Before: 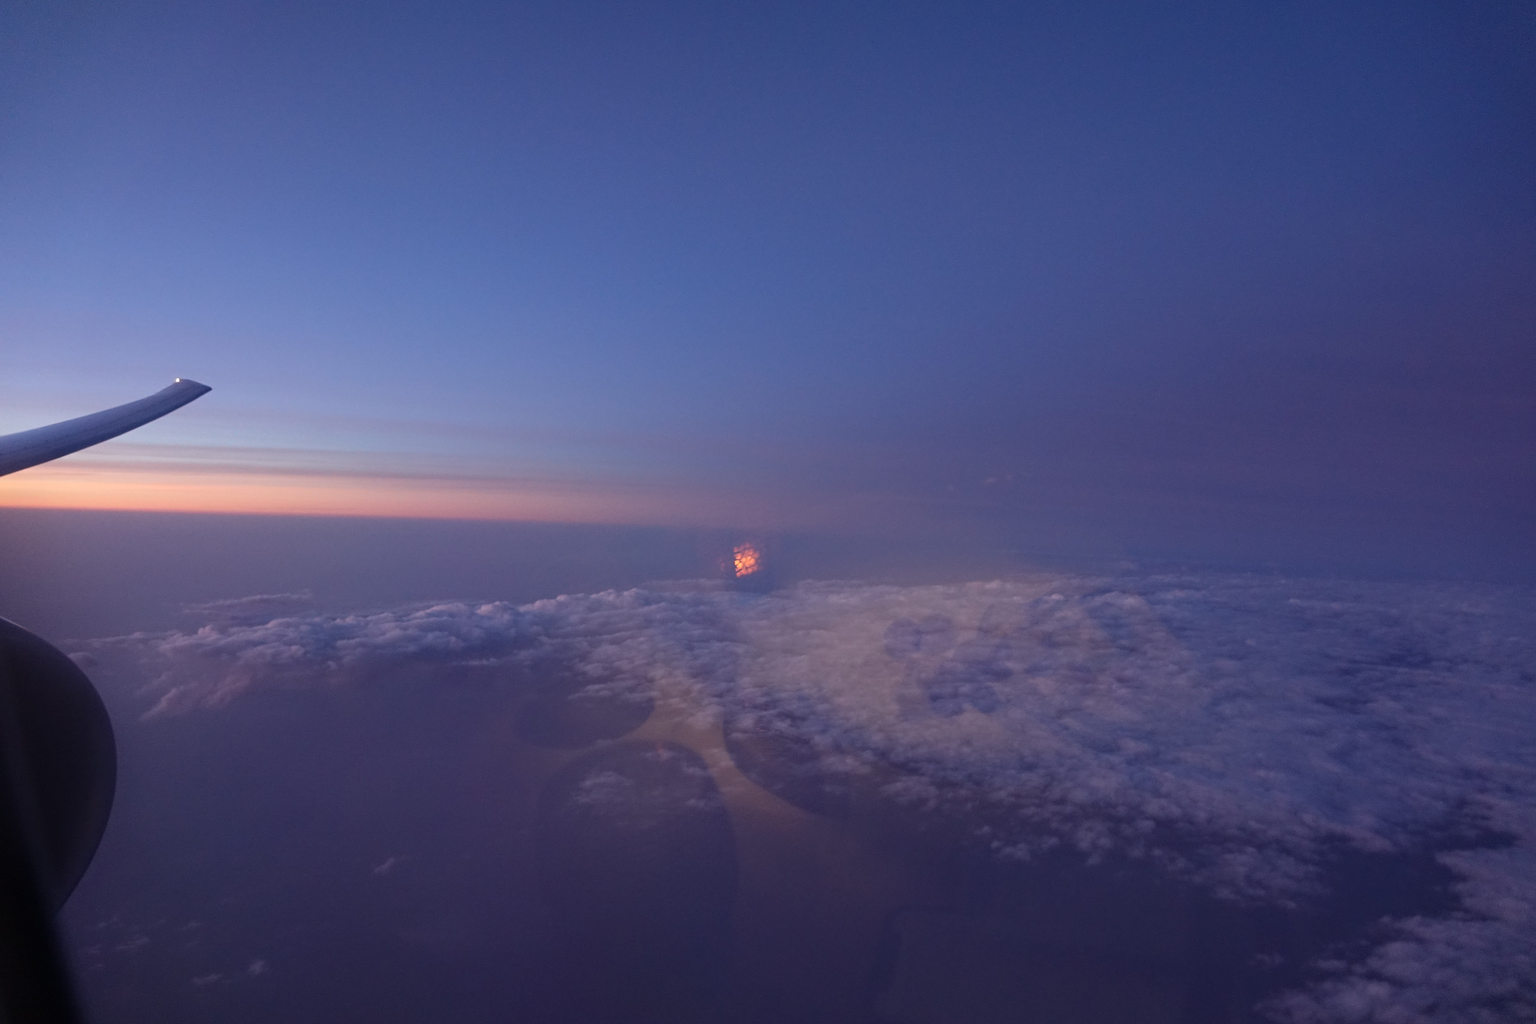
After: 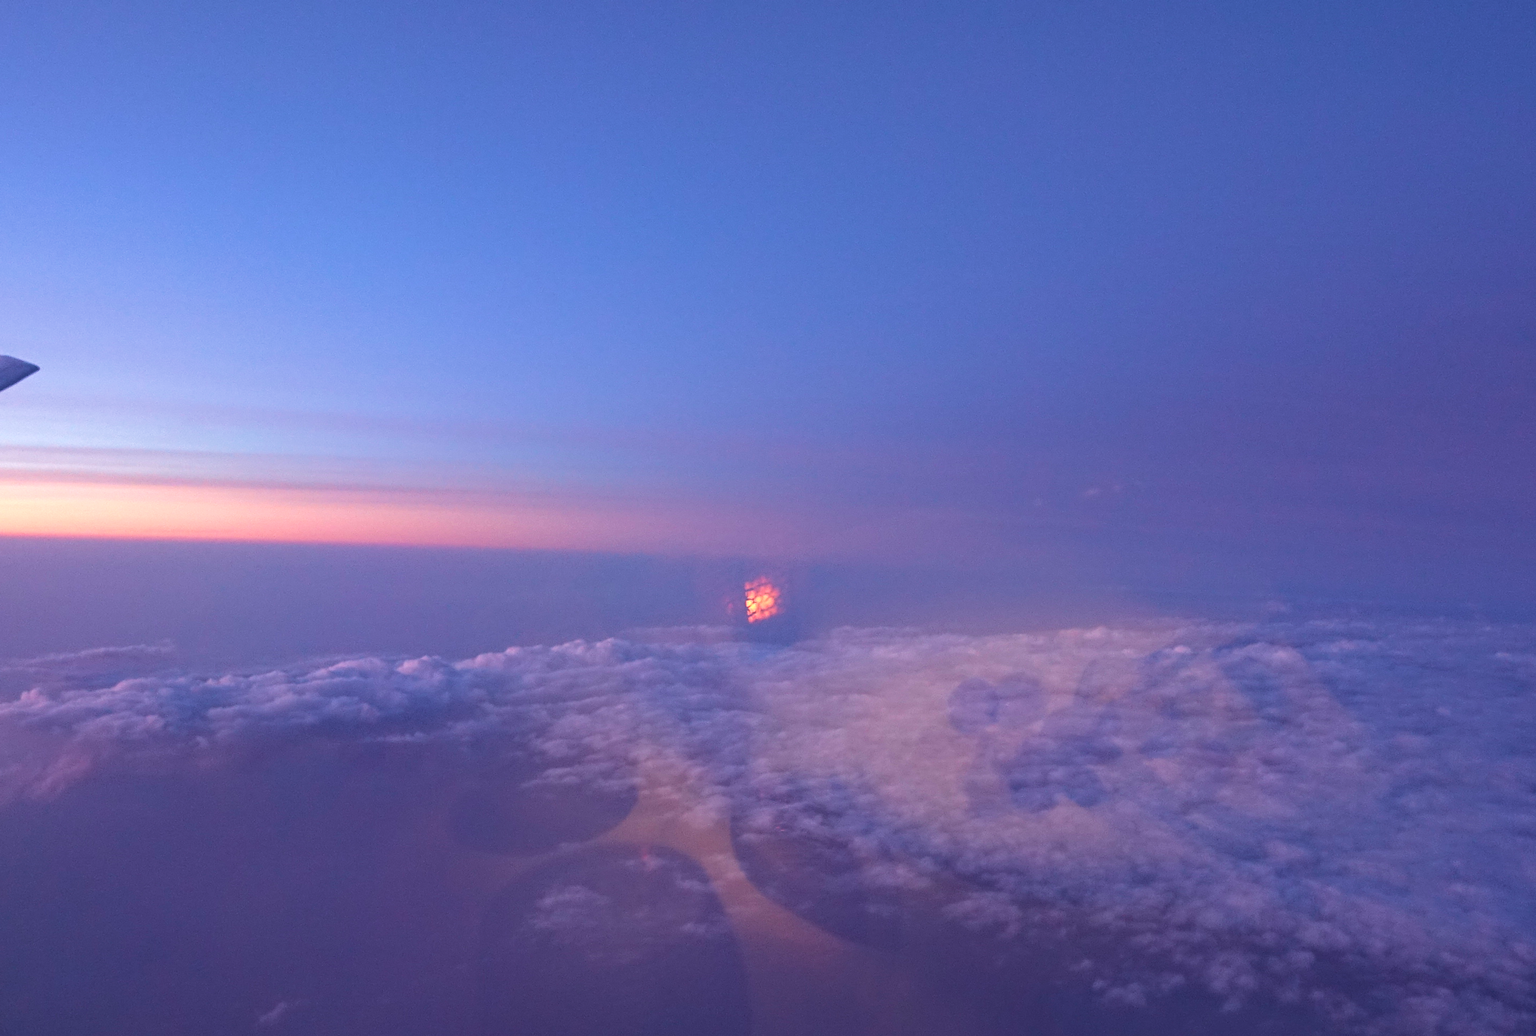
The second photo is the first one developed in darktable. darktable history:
color balance rgb: perceptual saturation grading › global saturation -1.969%, perceptual saturation grading › highlights -7.028%, perceptual saturation grading › mid-tones 8.567%, perceptual saturation grading › shadows 3.193%, perceptual brilliance grading › global brilliance 25.148%, contrast -9.481%
crop and rotate: left 11.94%, top 11.389%, right 14.065%, bottom 13.719%
velvia: strength 38.95%
